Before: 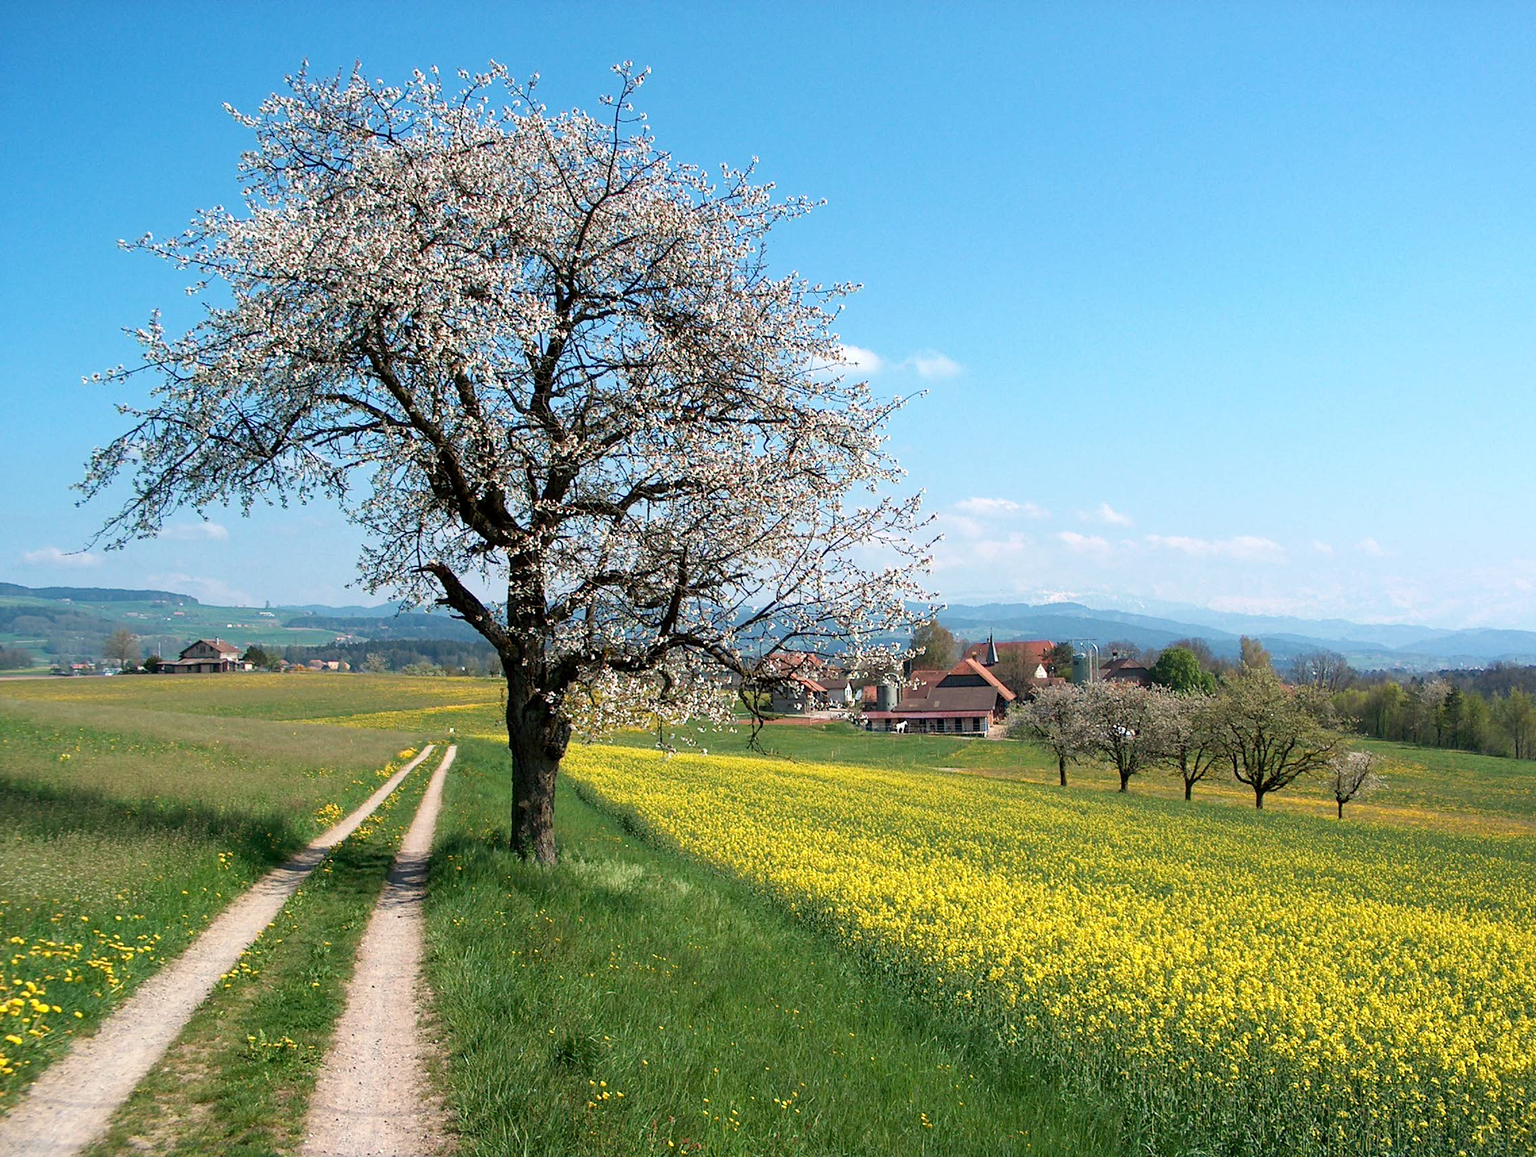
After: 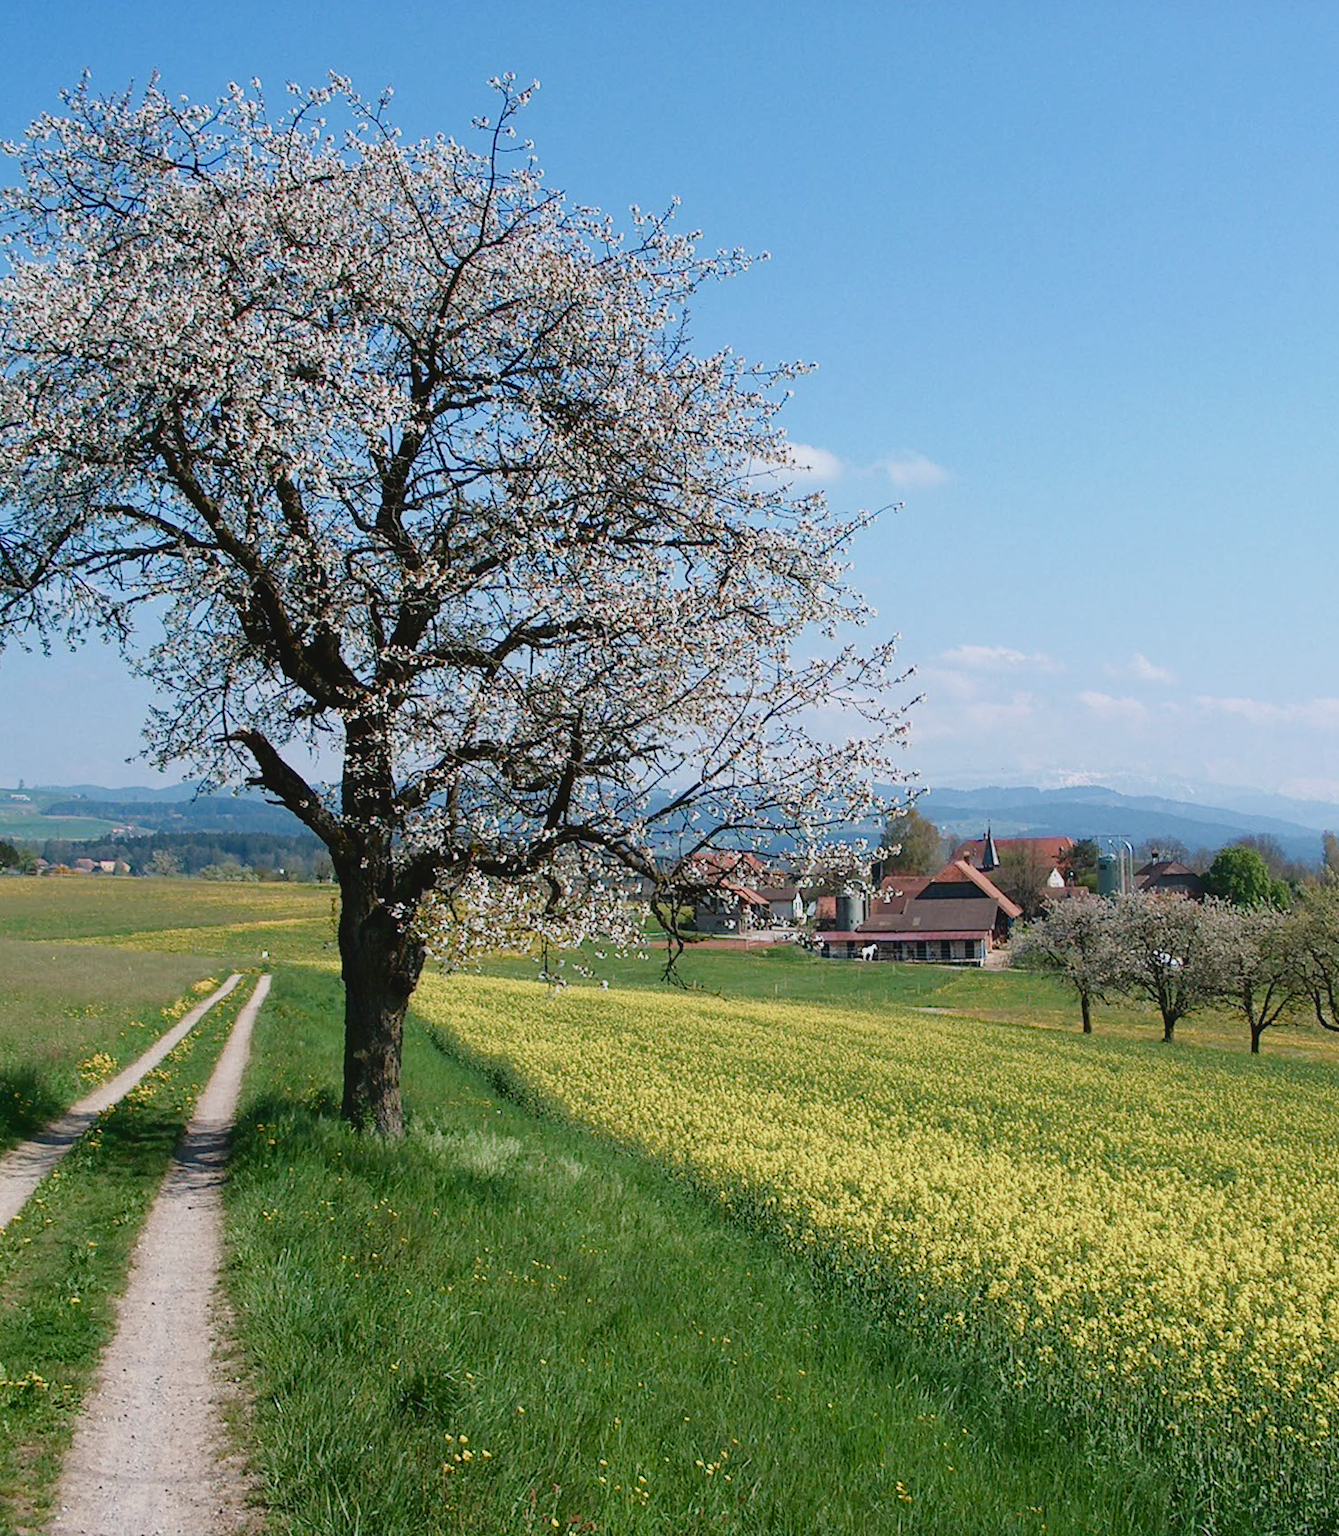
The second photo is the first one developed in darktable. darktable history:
white balance: red 0.967, blue 1.049
rotate and perspective: rotation 0.226°, lens shift (vertical) -0.042, crop left 0.023, crop right 0.982, crop top 0.006, crop bottom 0.994
crop and rotate: left 15.546%, right 17.787%
fill light: exposure -2 EV, width 8.6
exposure: black level correction -0.014, exposure -0.193 EV, compensate highlight preservation false
color balance rgb: shadows lift › chroma 1%, shadows lift › hue 113°, highlights gain › chroma 0.2%, highlights gain › hue 333°, perceptual saturation grading › global saturation 20%, perceptual saturation grading › highlights -50%, perceptual saturation grading › shadows 25%, contrast -10%
